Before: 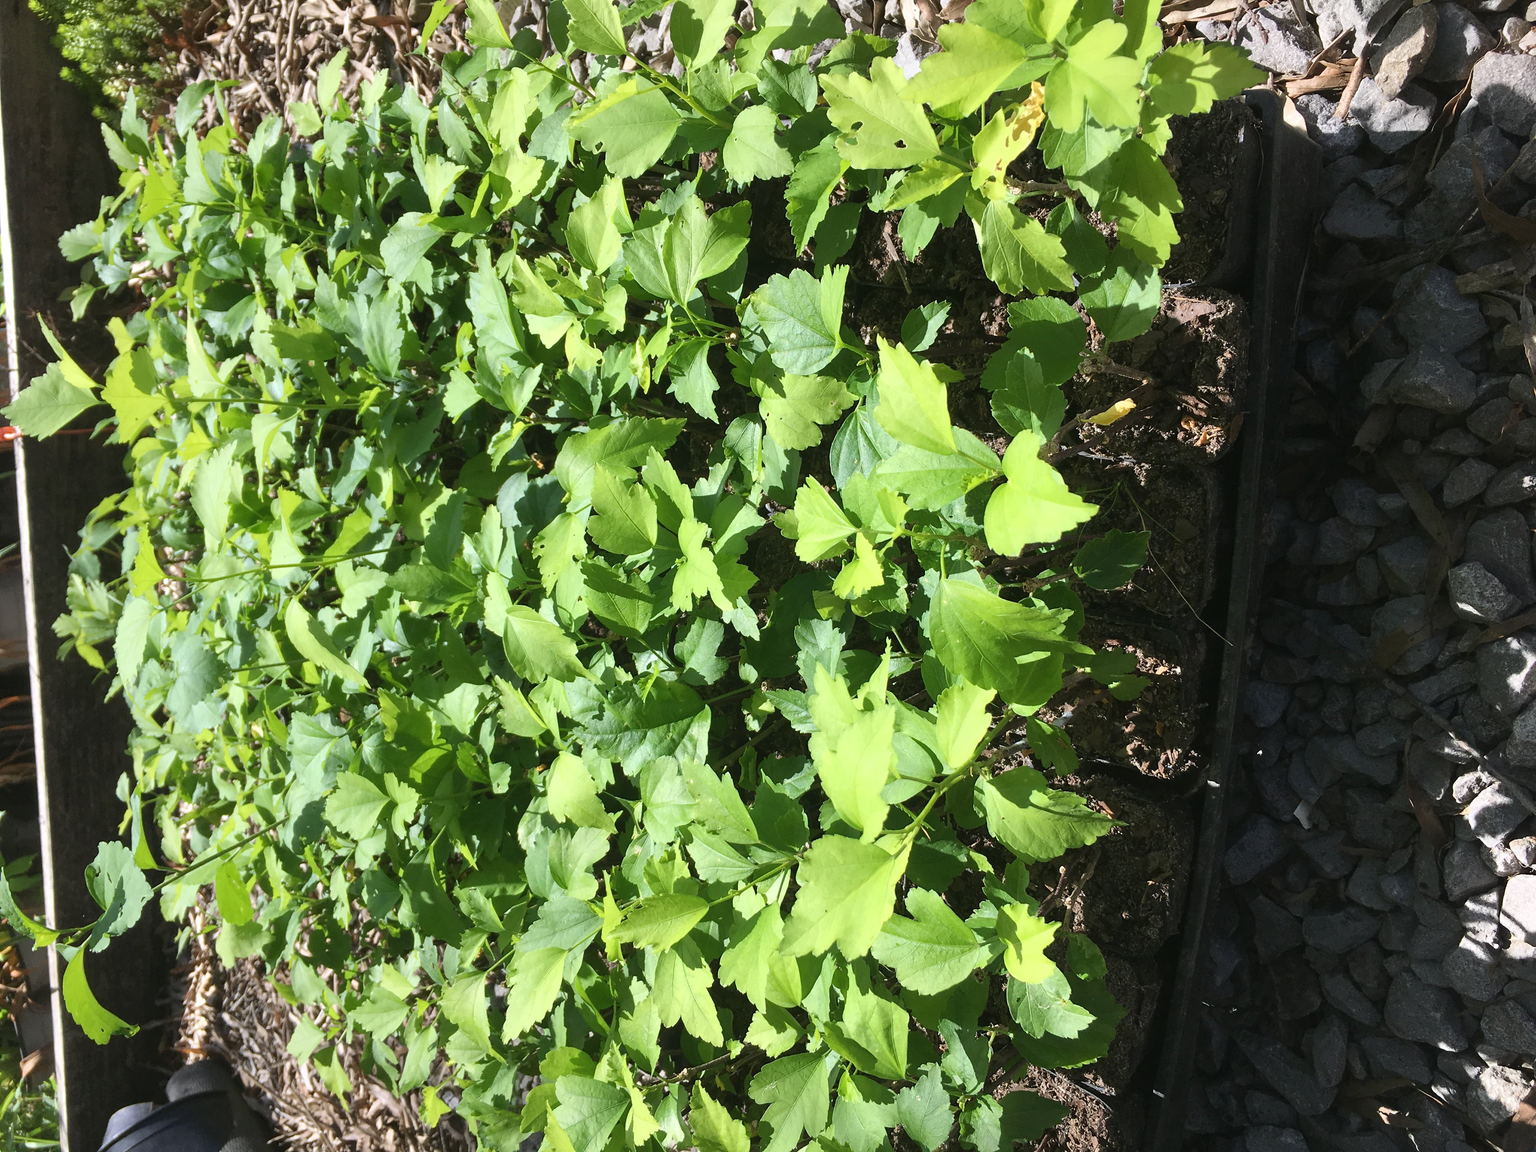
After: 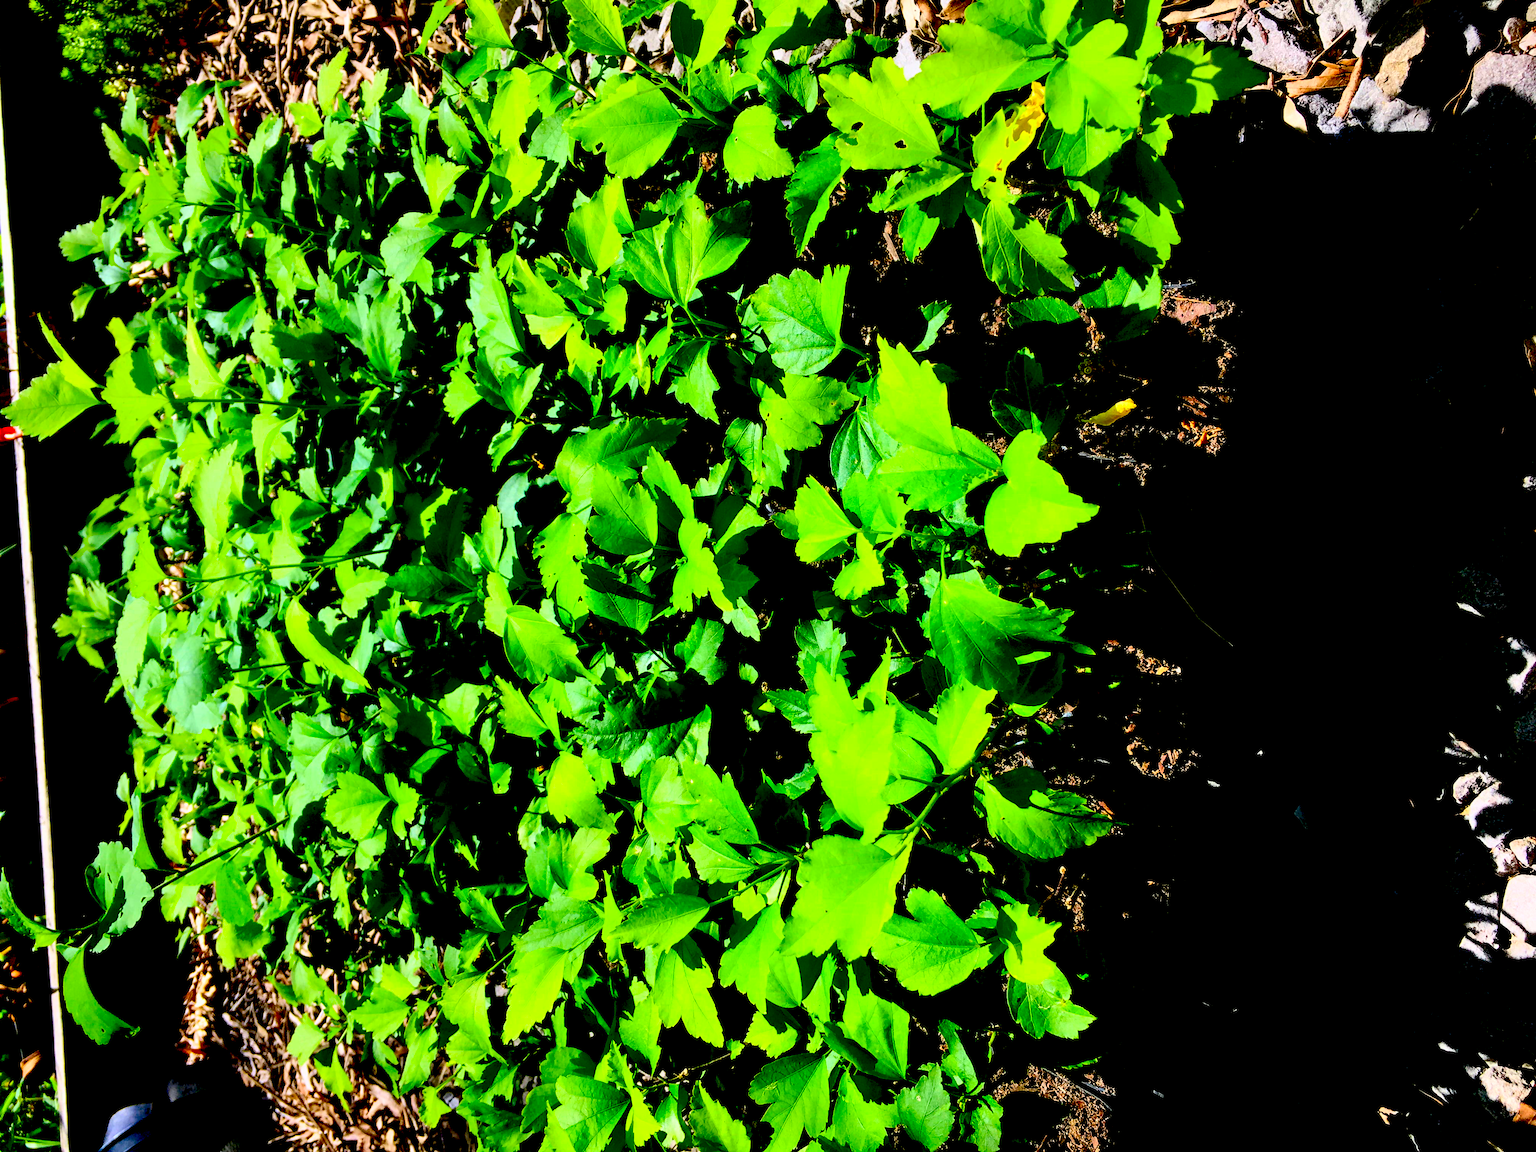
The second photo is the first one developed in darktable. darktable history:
exposure: black level correction 0.1, exposure -0.092 EV, compensate highlight preservation false
color balance rgb: perceptual saturation grading › global saturation 20%, global vibrance 10%
contrast brightness saturation: contrast 0.26, brightness 0.02, saturation 0.87
